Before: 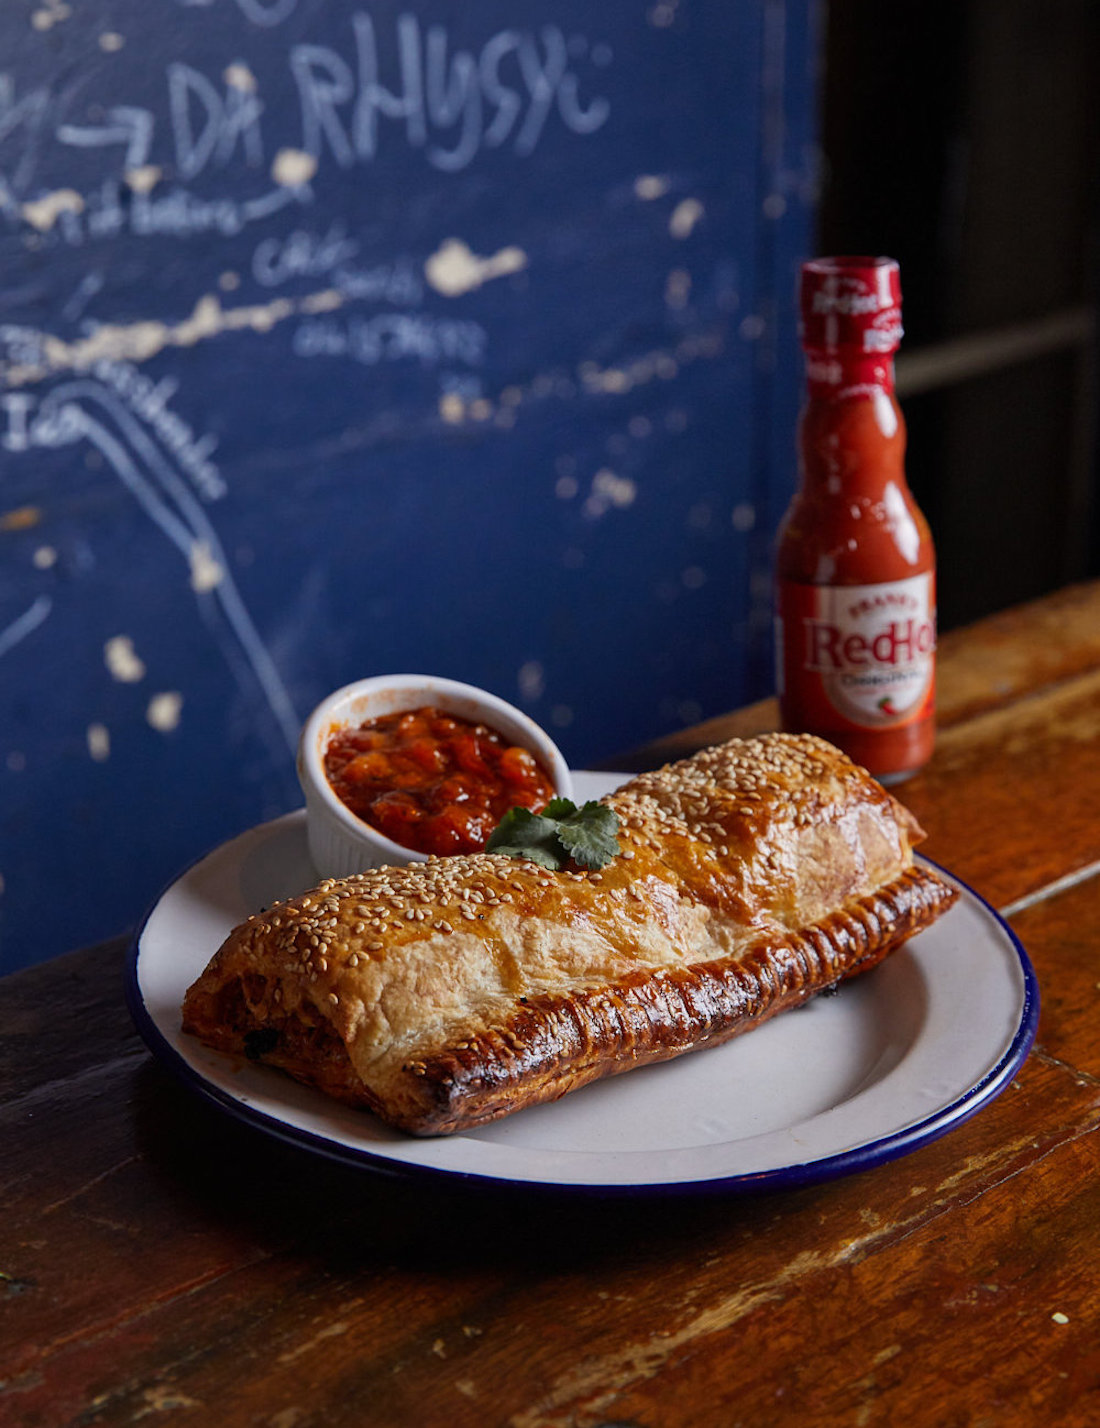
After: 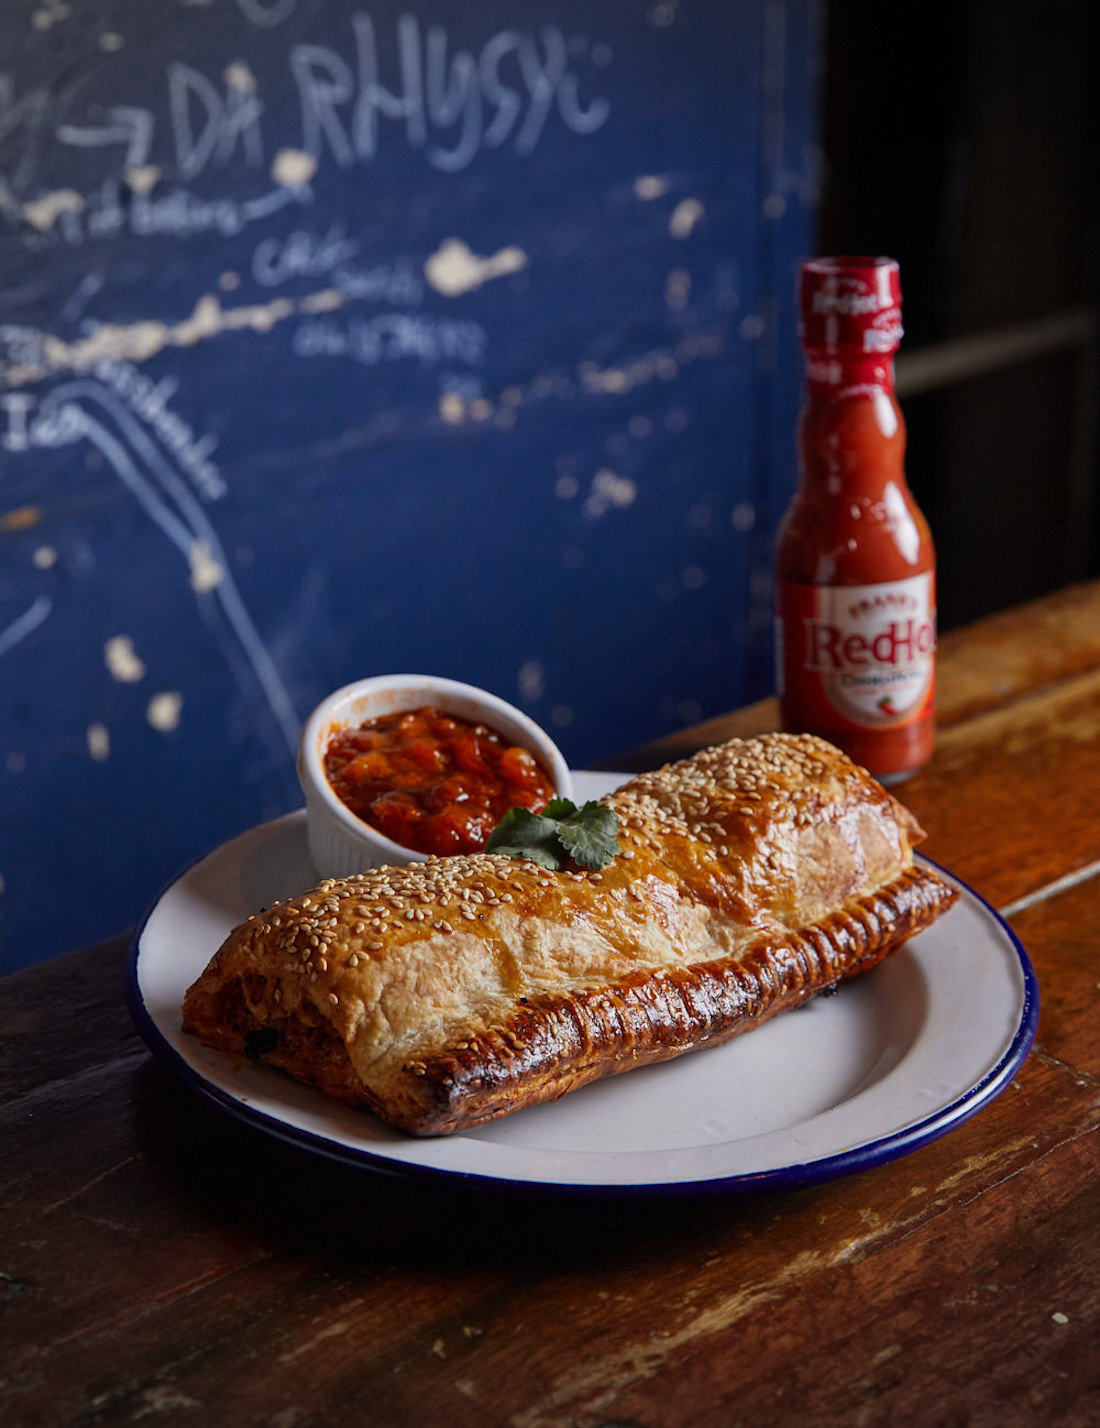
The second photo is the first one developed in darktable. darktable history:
vignetting: fall-off radius 32.51%
